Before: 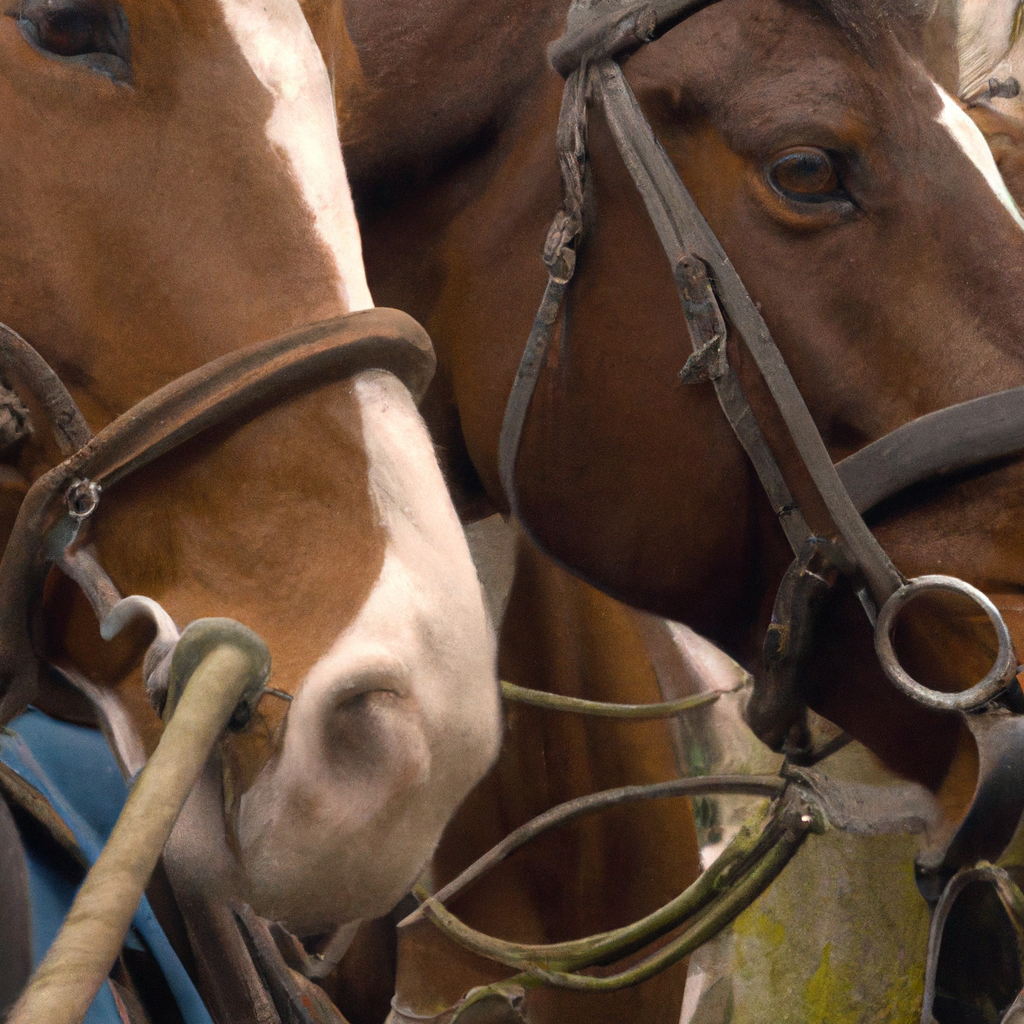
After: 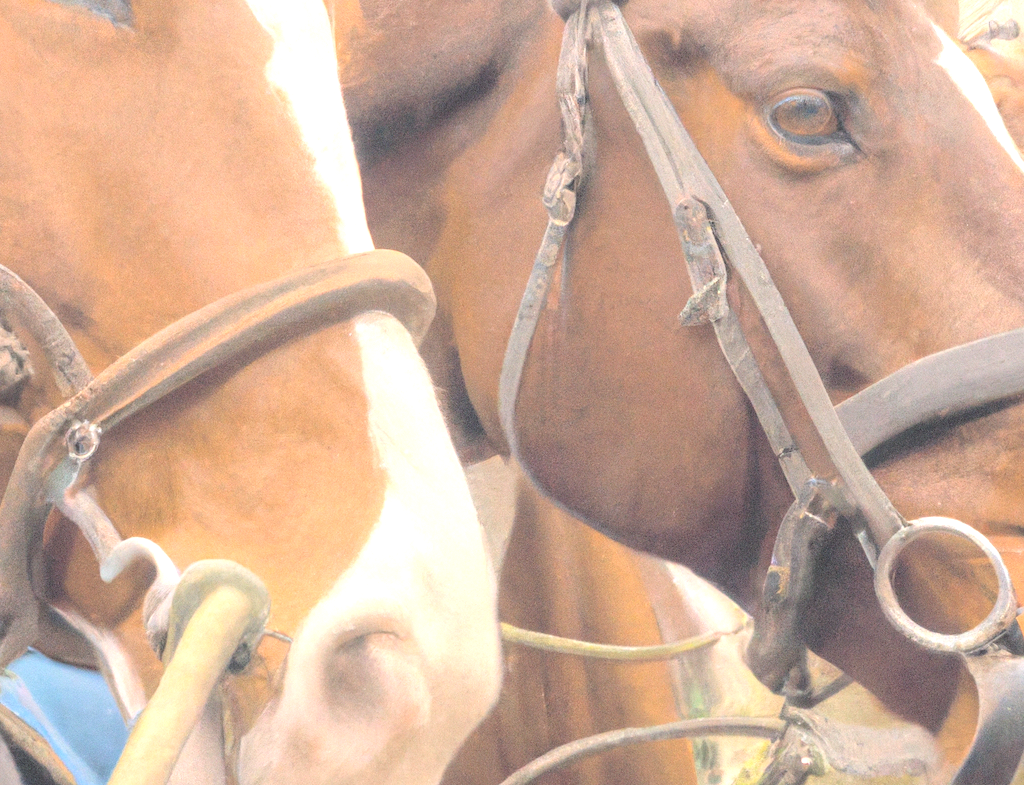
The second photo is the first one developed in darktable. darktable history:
contrast brightness saturation: brightness 1
crop: top 5.667%, bottom 17.637%
exposure: black level correction 0, exposure 1.1 EV, compensate highlight preservation false
local contrast: on, module defaults
